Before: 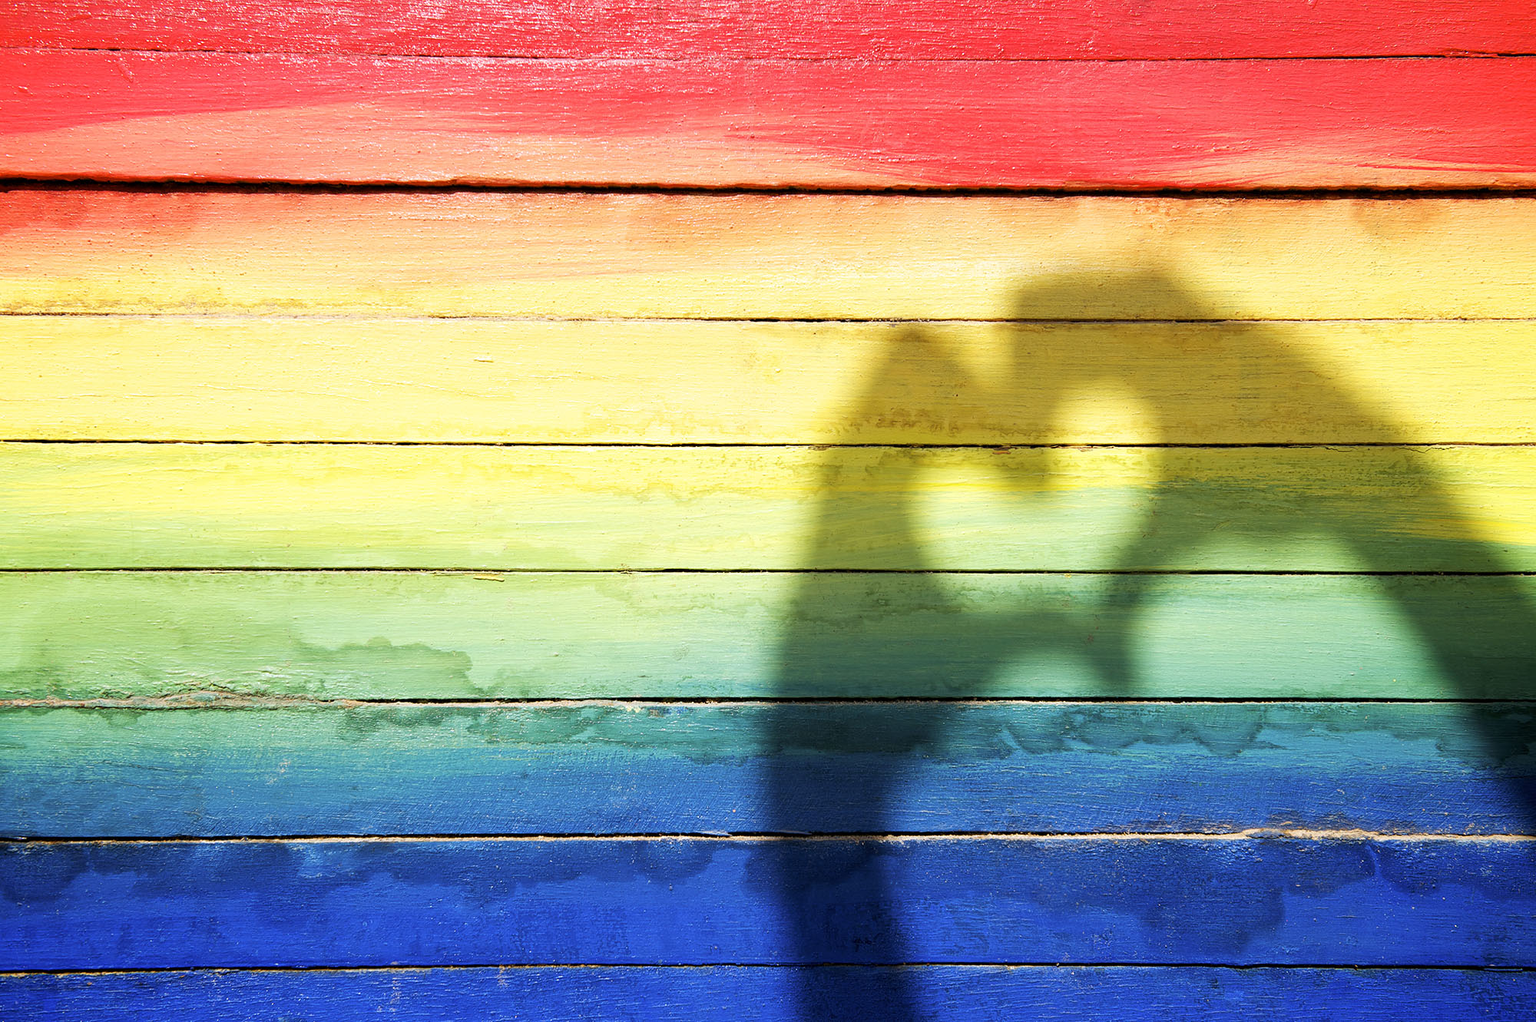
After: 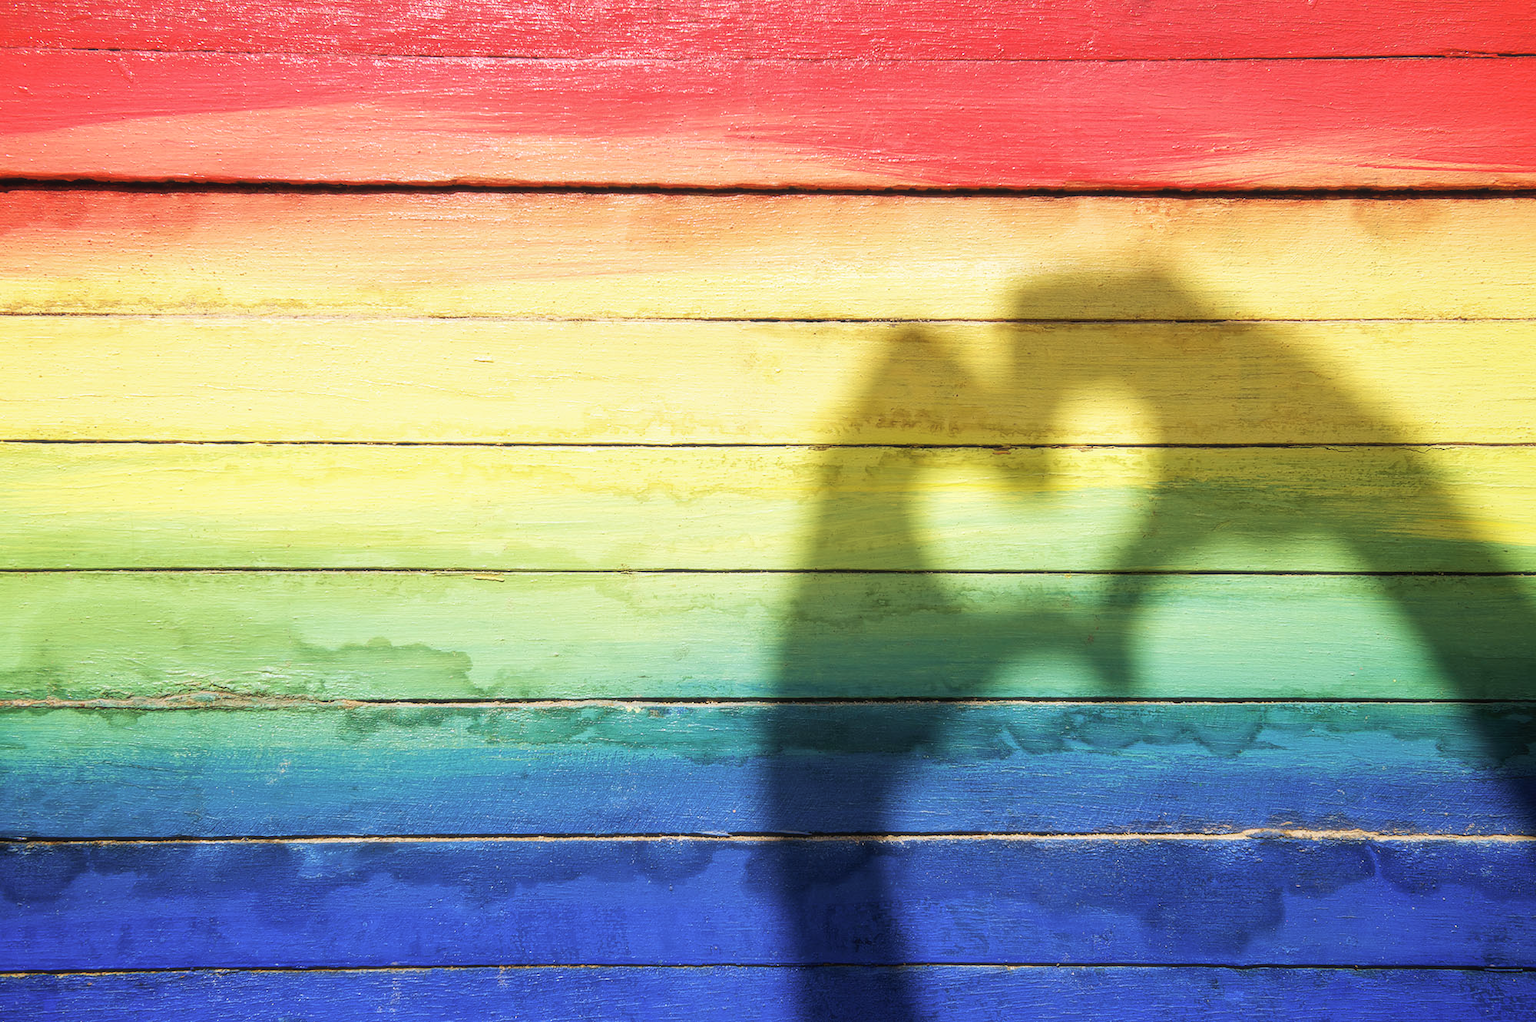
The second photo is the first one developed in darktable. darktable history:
local contrast: detail 110%
soften: size 10%, saturation 50%, brightness 0.2 EV, mix 10%
velvia: on, module defaults
